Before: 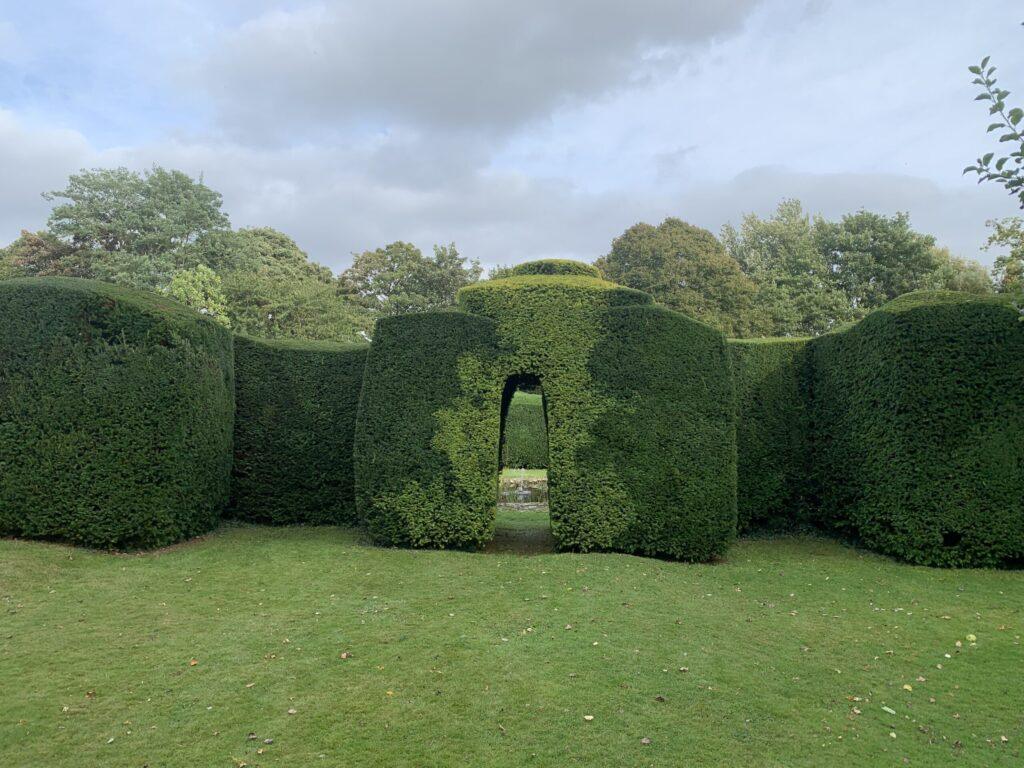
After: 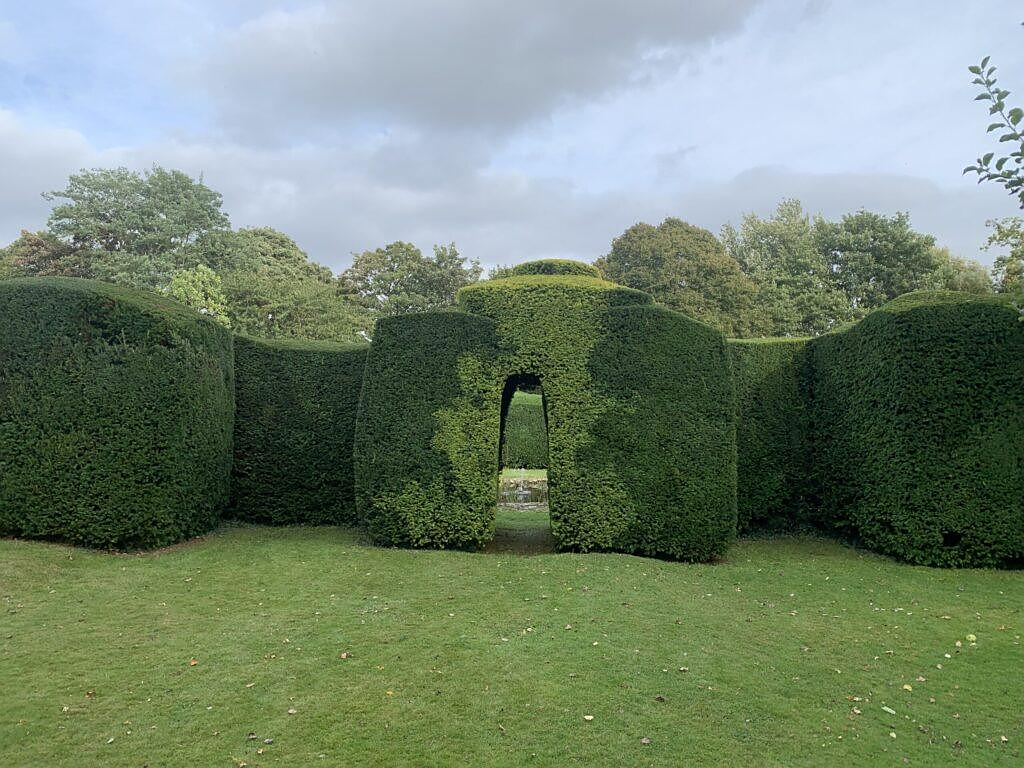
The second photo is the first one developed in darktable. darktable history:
sharpen: radius 1.042
